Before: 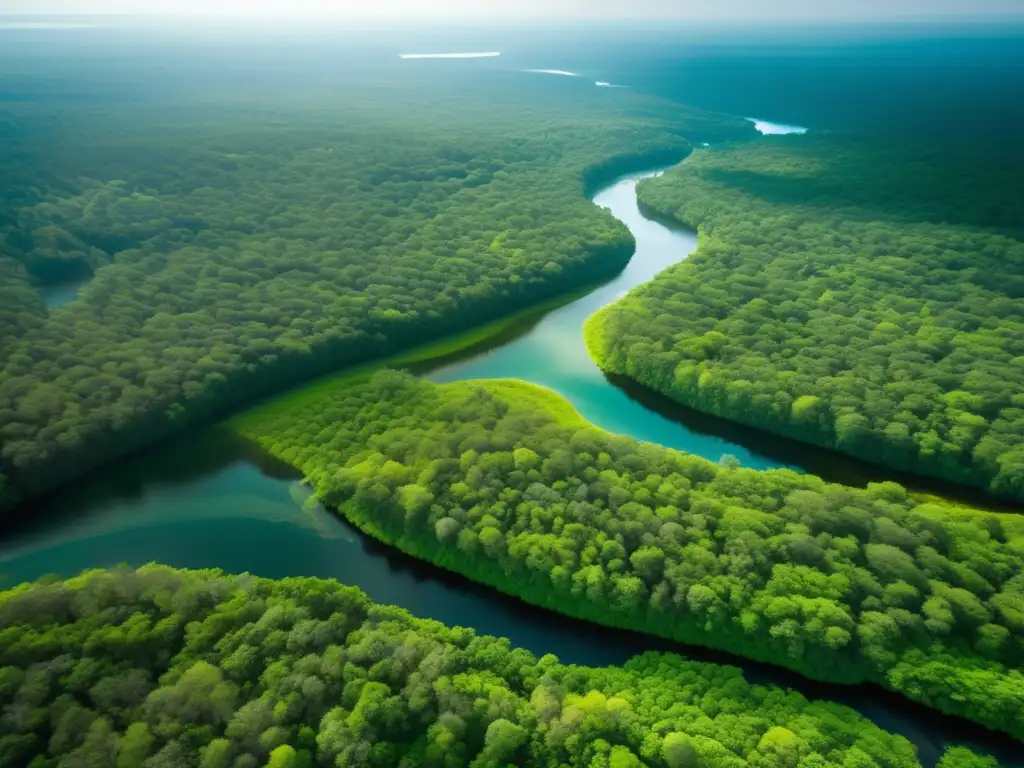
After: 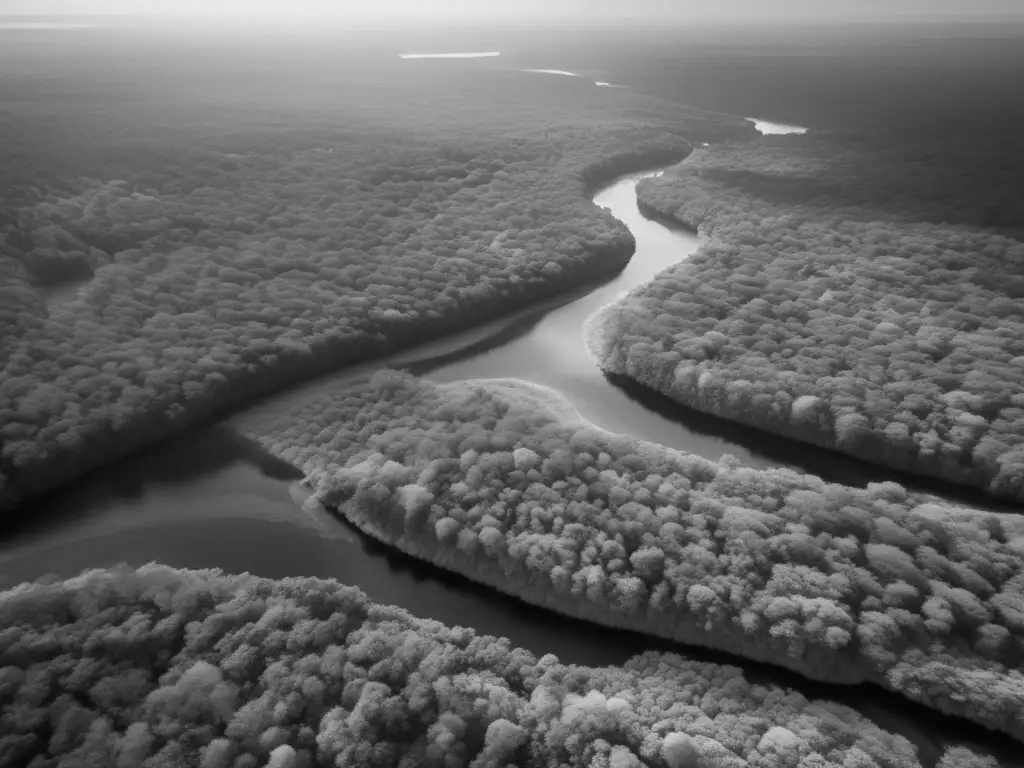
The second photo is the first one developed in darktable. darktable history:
monochrome: a -74.22, b 78.2
white balance: red 1.004, blue 1.024
